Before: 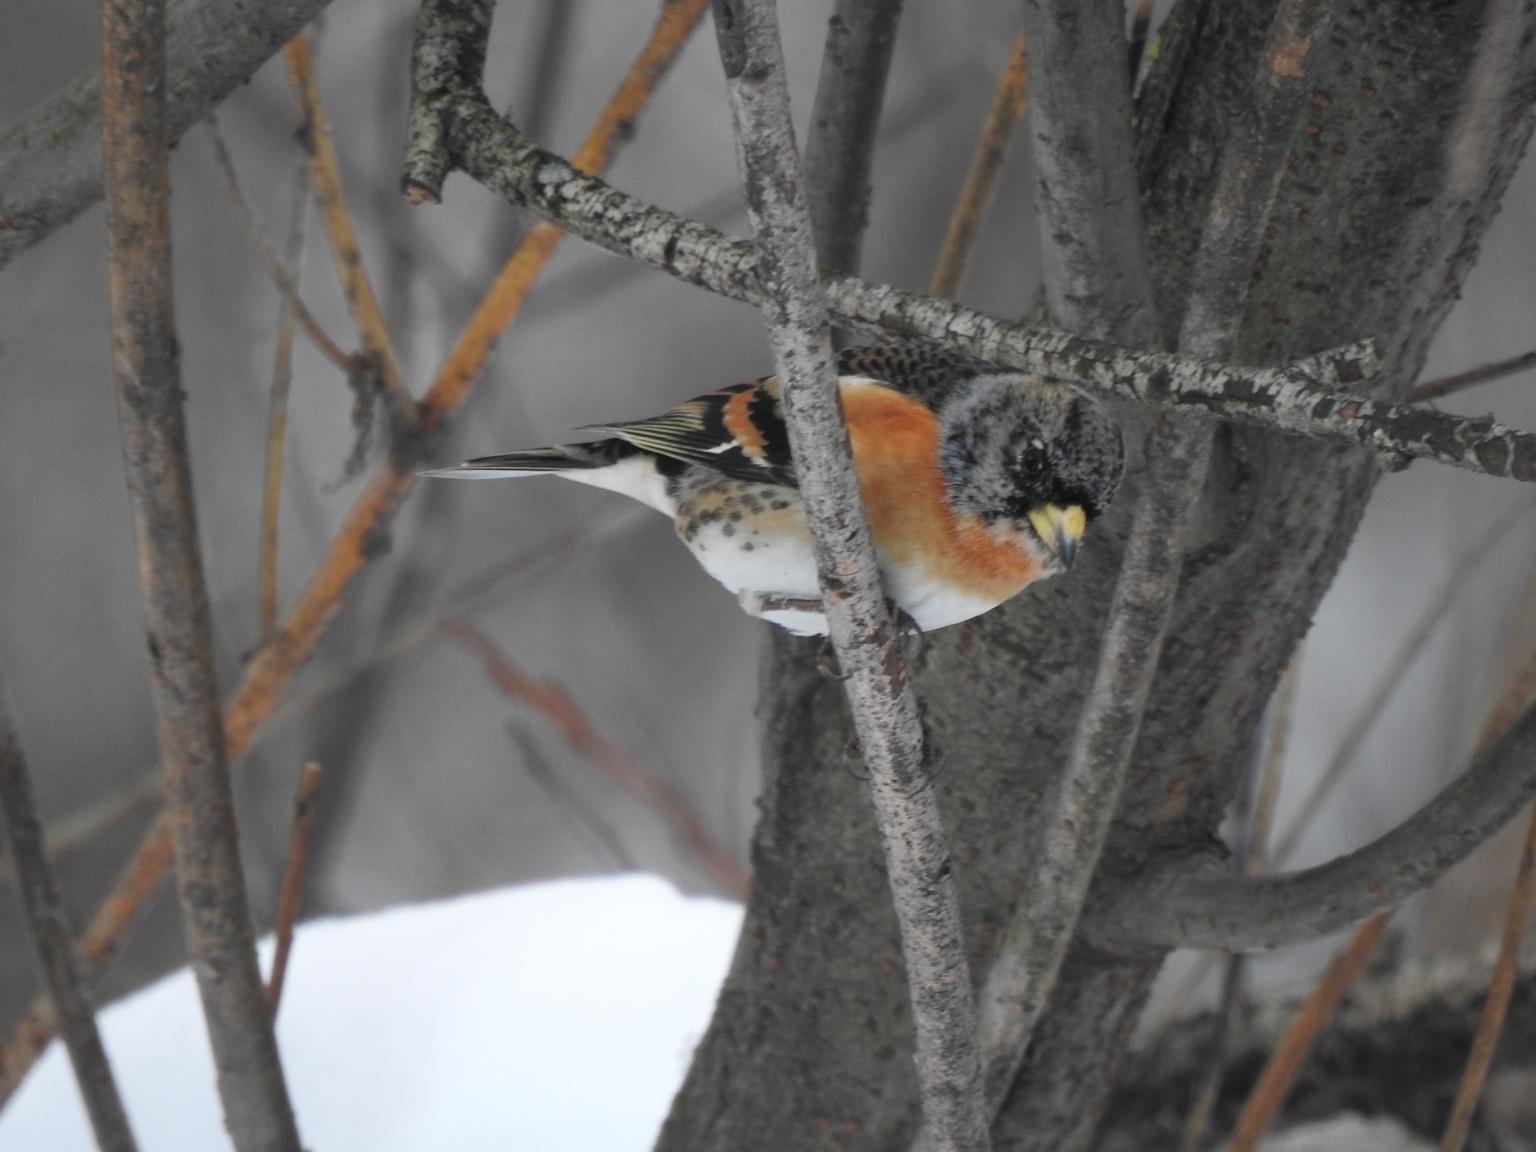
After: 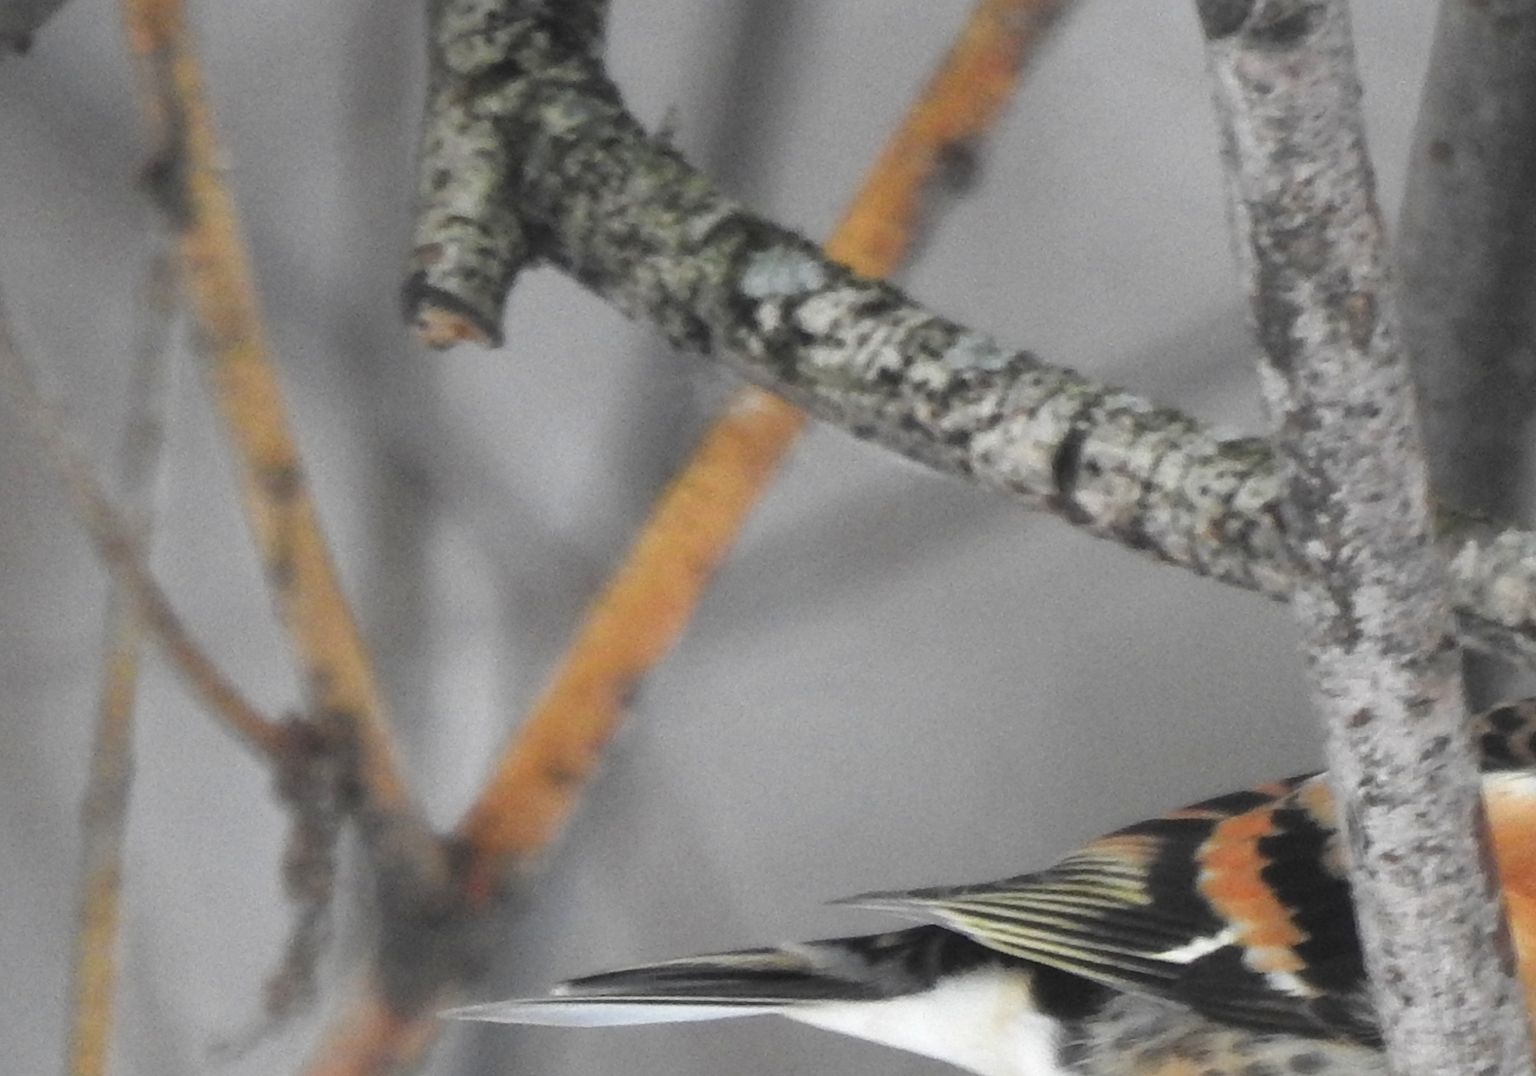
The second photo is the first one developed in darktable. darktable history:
exposure: exposure 0.6 EV, compensate highlight preservation false
crop: left 15.452%, top 5.459%, right 43.956%, bottom 56.62%
